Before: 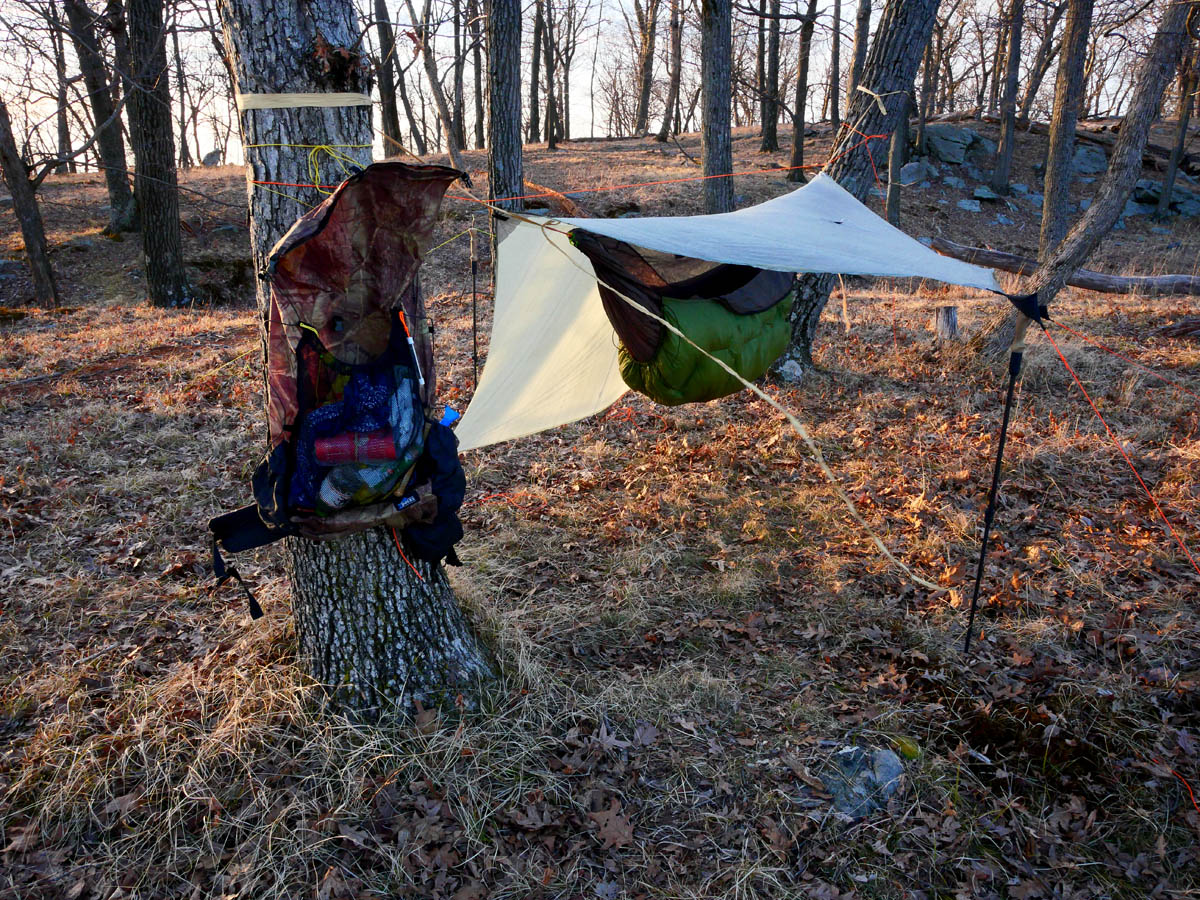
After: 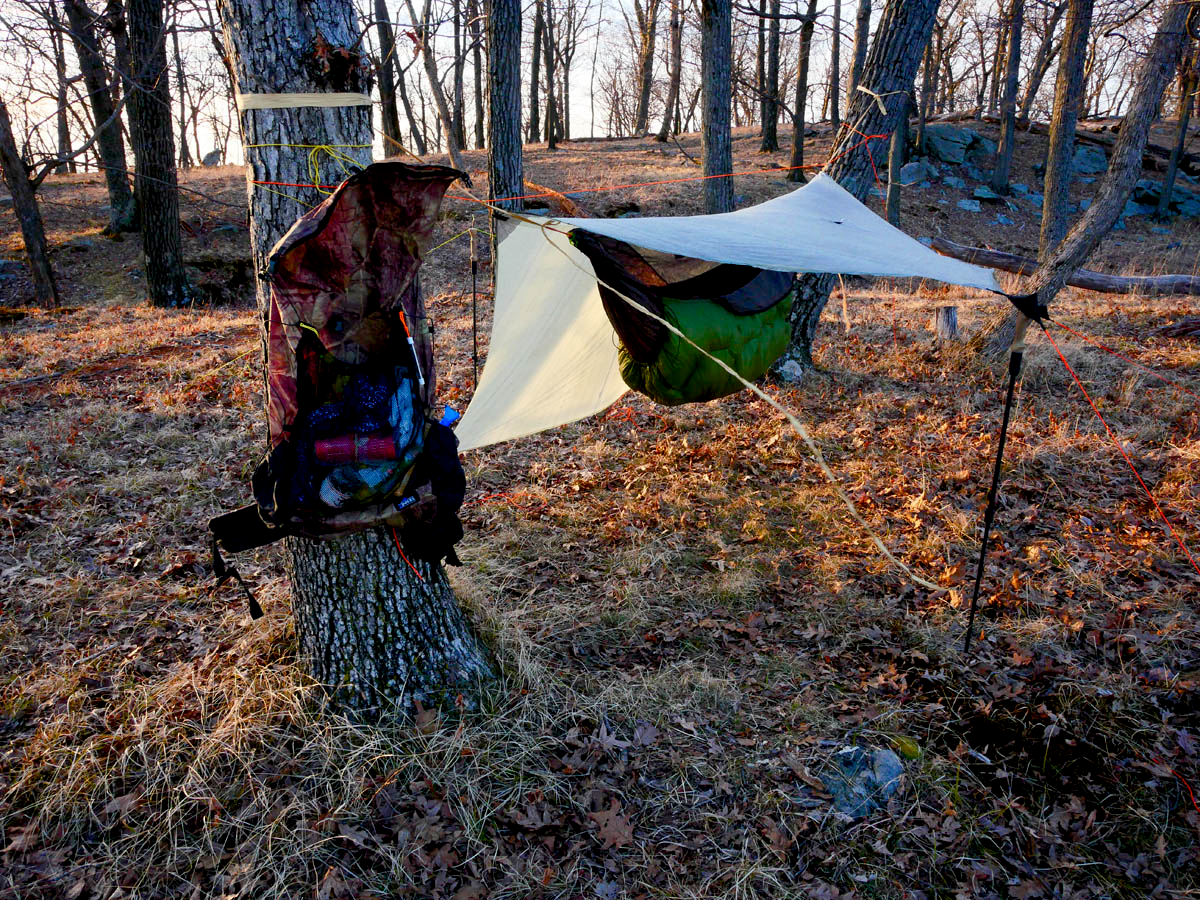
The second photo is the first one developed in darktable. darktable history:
exposure: black level correction 0.007, compensate highlight preservation false
color balance rgb: perceptual saturation grading › global saturation 20%, perceptual saturation grading › highlights -25%, perceptual saturation grading › shadows 25%
